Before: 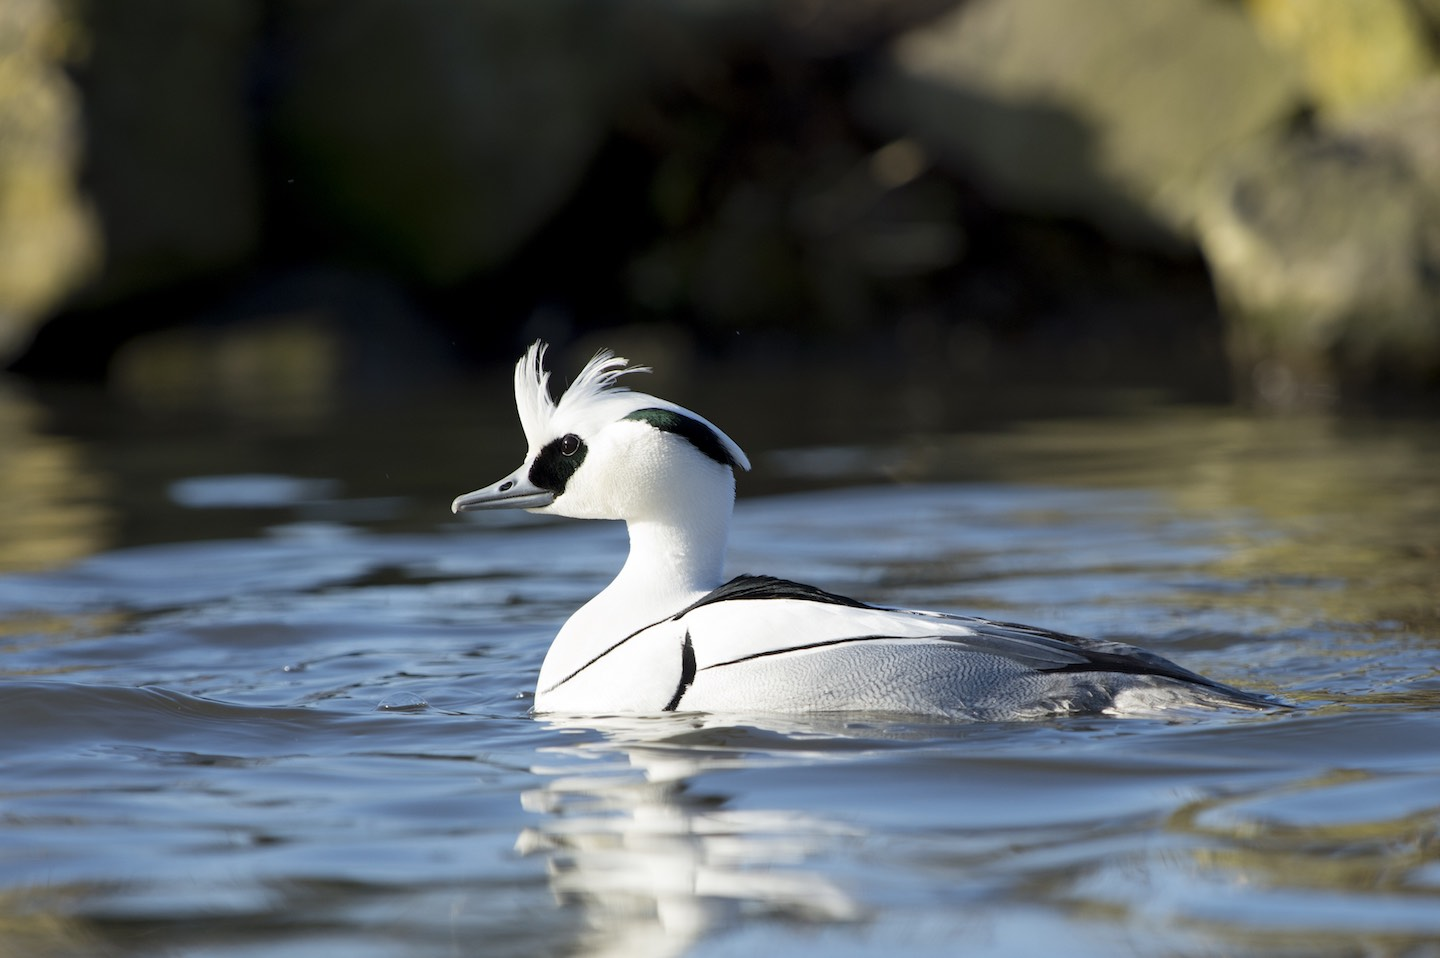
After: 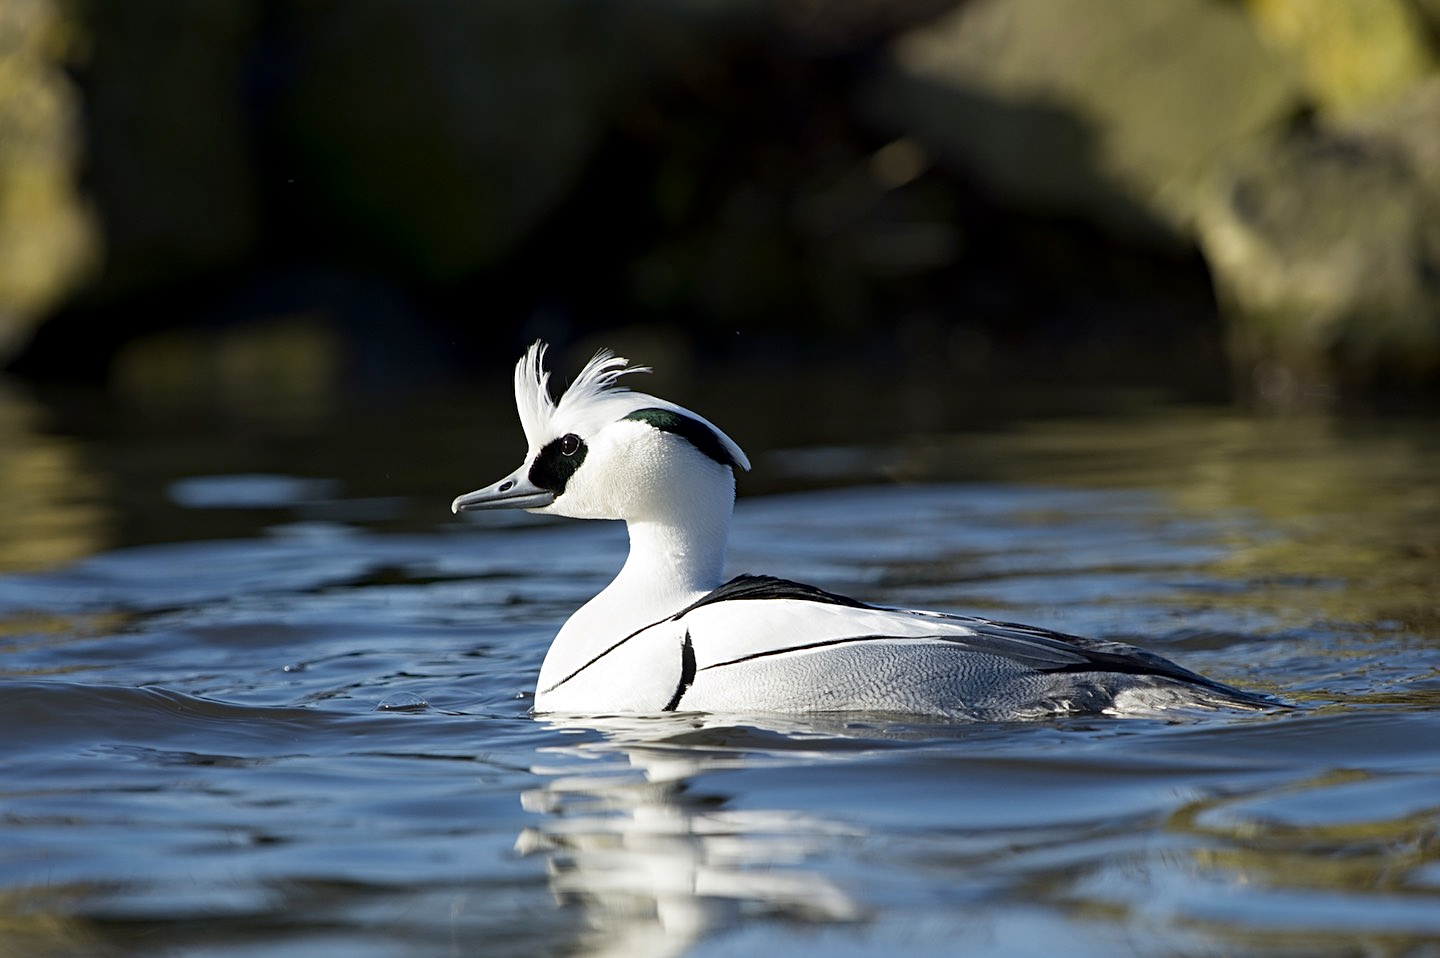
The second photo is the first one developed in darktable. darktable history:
contrast brightness saturation: brightness -0.09
haze removal: compatibility mode true, adaptive false
sharpen: on, module defaults
